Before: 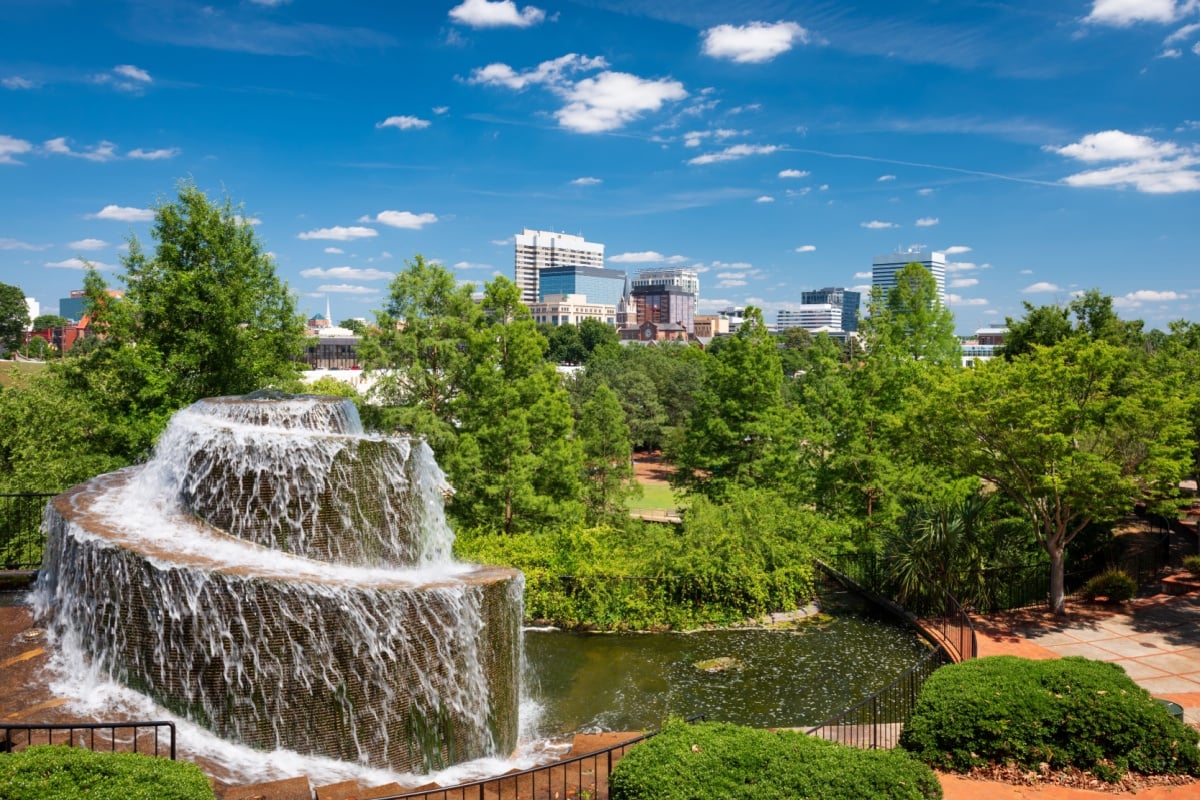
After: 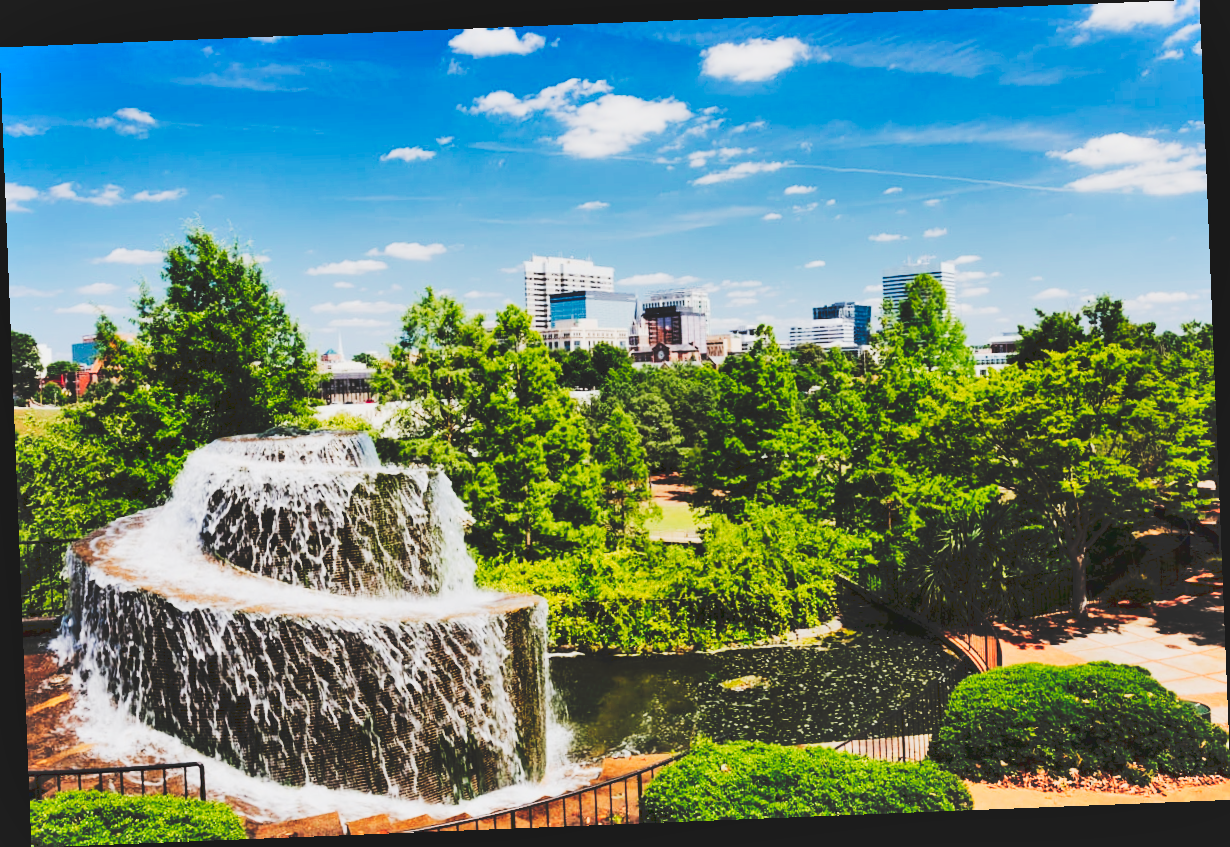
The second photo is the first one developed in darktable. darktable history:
filmic rgb: black relative exposure -7.65 EV, white relative exposure 4.56 EV, hardness 3.61
tone curve: curves: ch0 [(0, 0) (0.003, 0.145) (0.011, 0.15) (0.025, 0.15) (0.044, 0.156) (0.069, 0.161) (0.1, 0.169) (0.136, 0.175) (0.177, 0.184) (0.224, 0.196) (0.277, 0.234) (0.335, 0.291) (0.399, 0.391) (0.468, 0.505) (0.543, 0.633) (0.623, 0.742) (0.709, 0.826) (0.801, 0.882) (0.898, 0.93) (1, 1)], preserve colors none
tone equalizer: -8 EV -0.75 EV, -7 EV -0.7 EV, -6 EV -0.6 EV, -5 EV -0.4 EV, -3 EV 0.4 EV, -2 EV 0.6 EV, -1 EV 0.7 EV, +0 EV 0.75 EV, edges refinement/feathering 500, mask exposure compensation -1.57 EV, preserve details no
shadows and highlights: low approximation 0.01, soften with gaussian
rotate and perspective: rotation -2.29°, automatic cropping off
